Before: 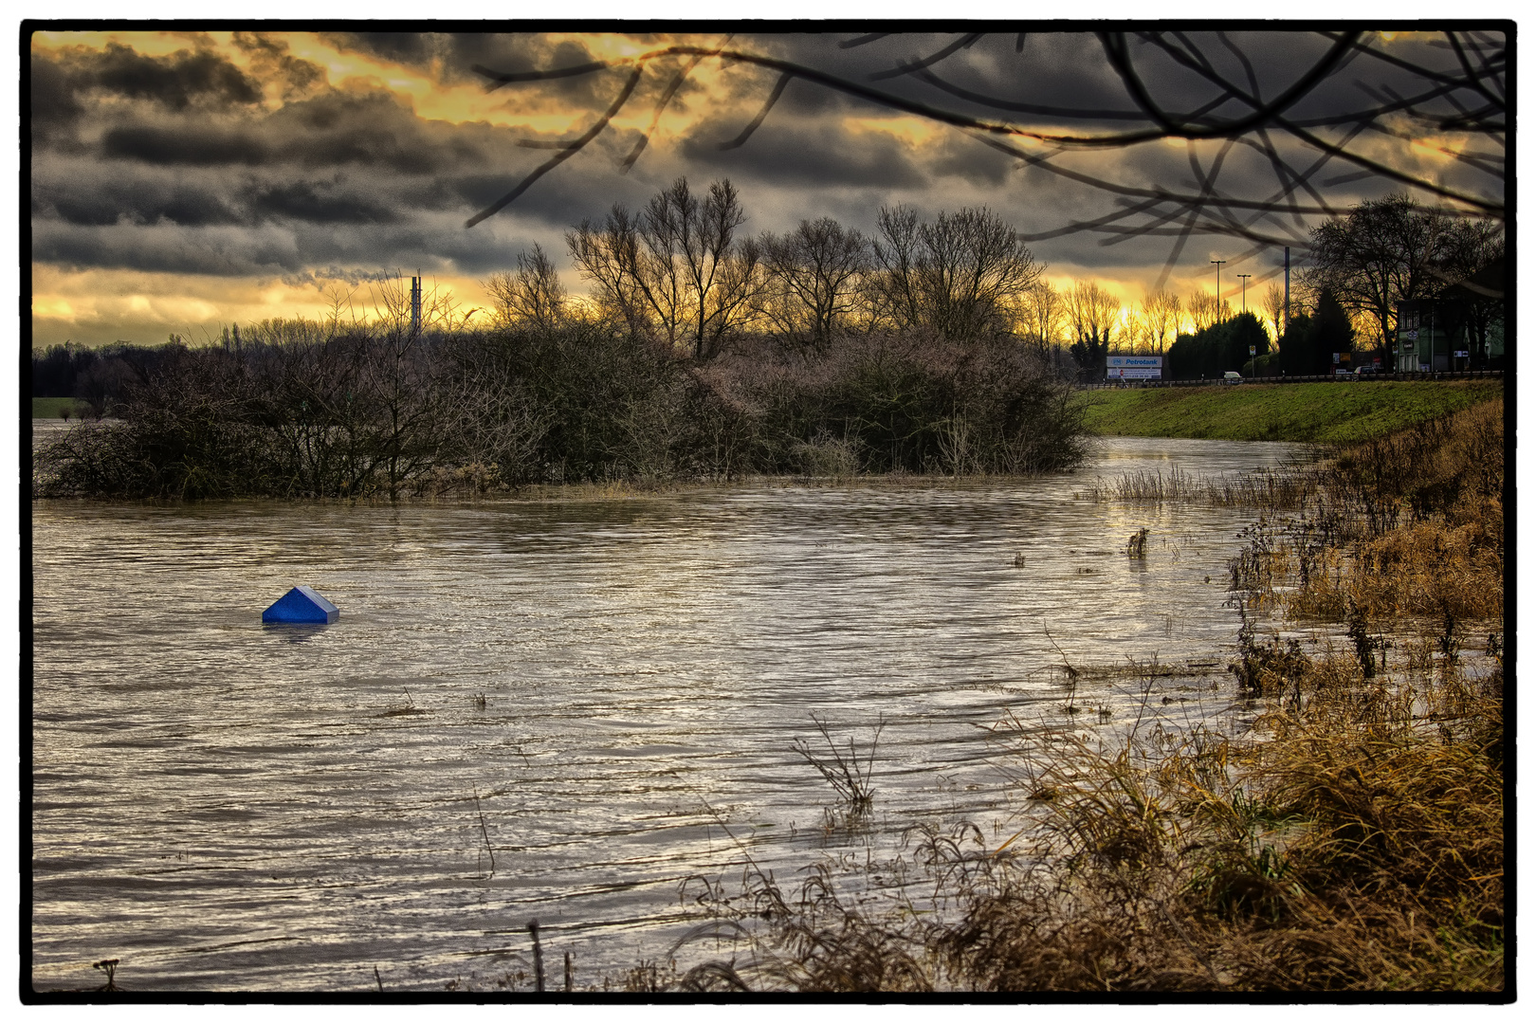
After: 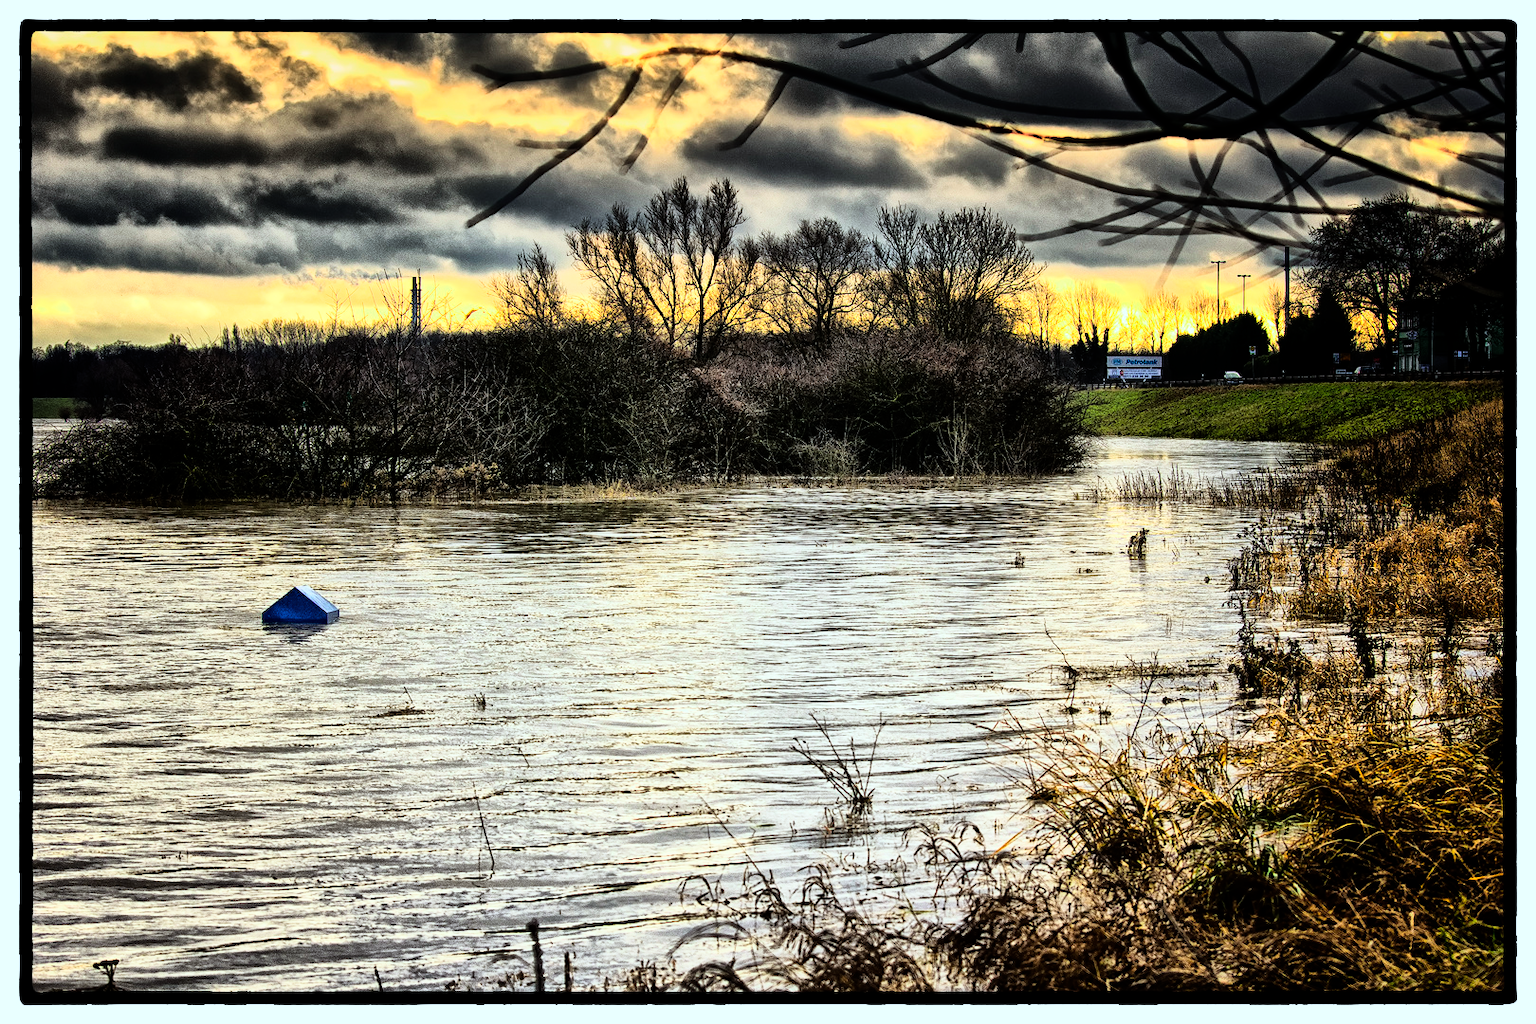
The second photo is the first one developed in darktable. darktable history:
white balance: red 0.925, blue 1.046
rgb curve: curves: ch0 [(0, 0) (0.21, 0.15) (0.24, 0.21) (0.5, 0.75) (0.75, 0.96) (0.89, 0.99) (1, 1)]; ch1 [(0, 0.02) (0.21, 0.13) (0.25, 0.2) (0.5, 0.67) (0.75, 0.9) (0.89, 0.97) (1, 1)]; ch2 [(0, 0.02) (0.21, 0.13) (0.25, 0.2) (0.5, 0.67) (0.75, 0.9) (0.89, 0.97) (1, 1)], compensate middle gray true
